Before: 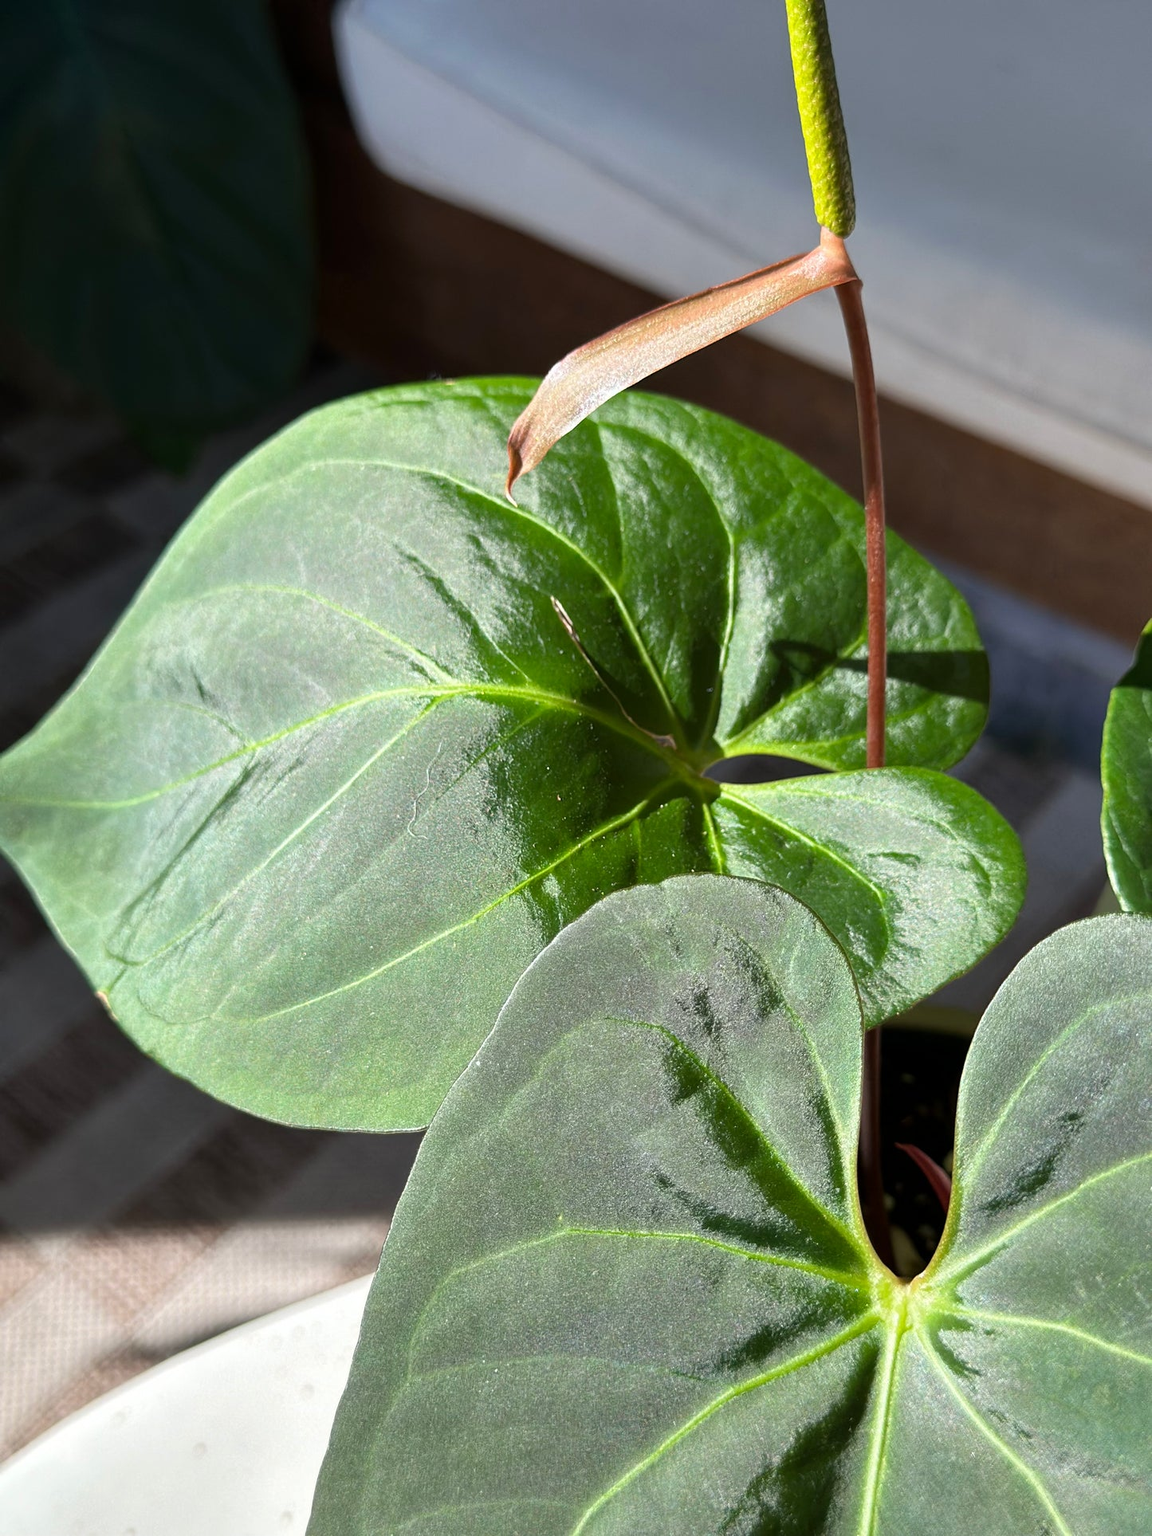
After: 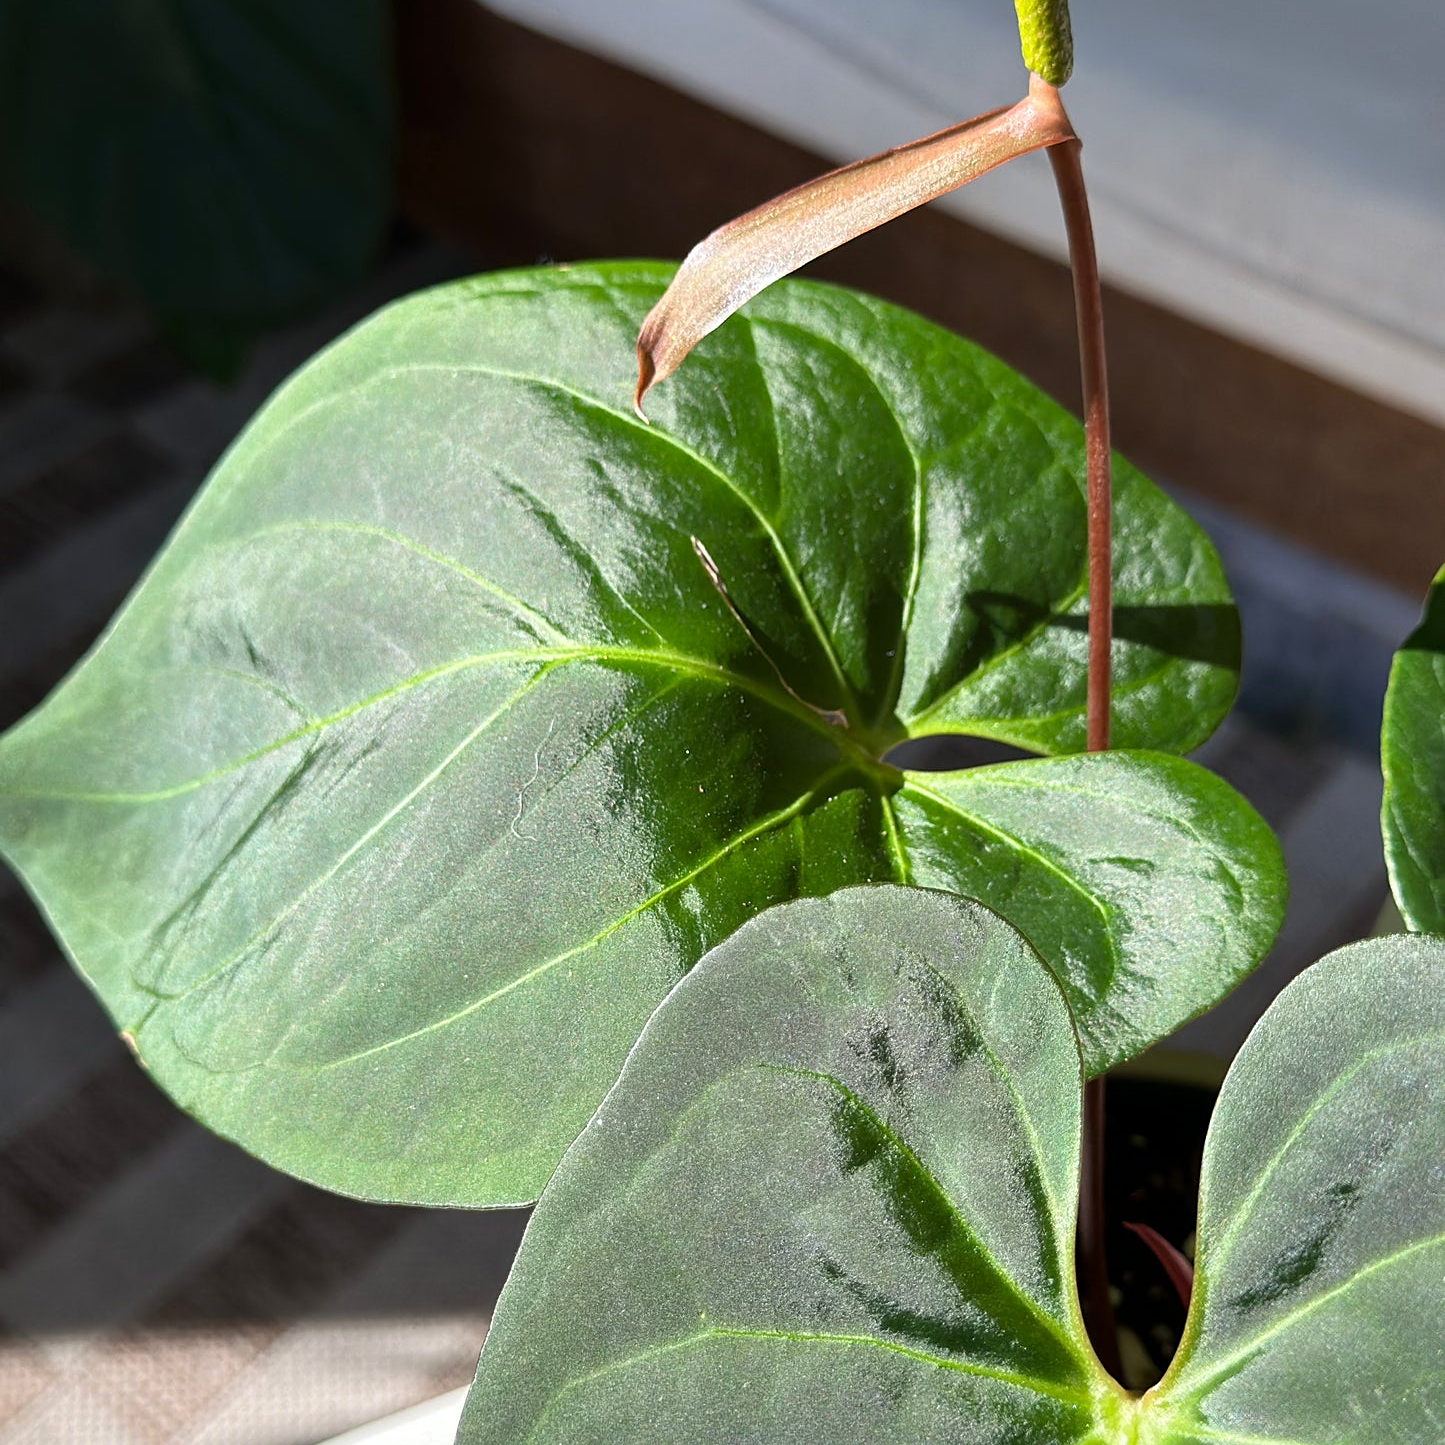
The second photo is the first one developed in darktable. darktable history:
crop: top 11.038%, bottom 13.962%
tone equalizer: on, module defaults
sharpen: amount 0.2
